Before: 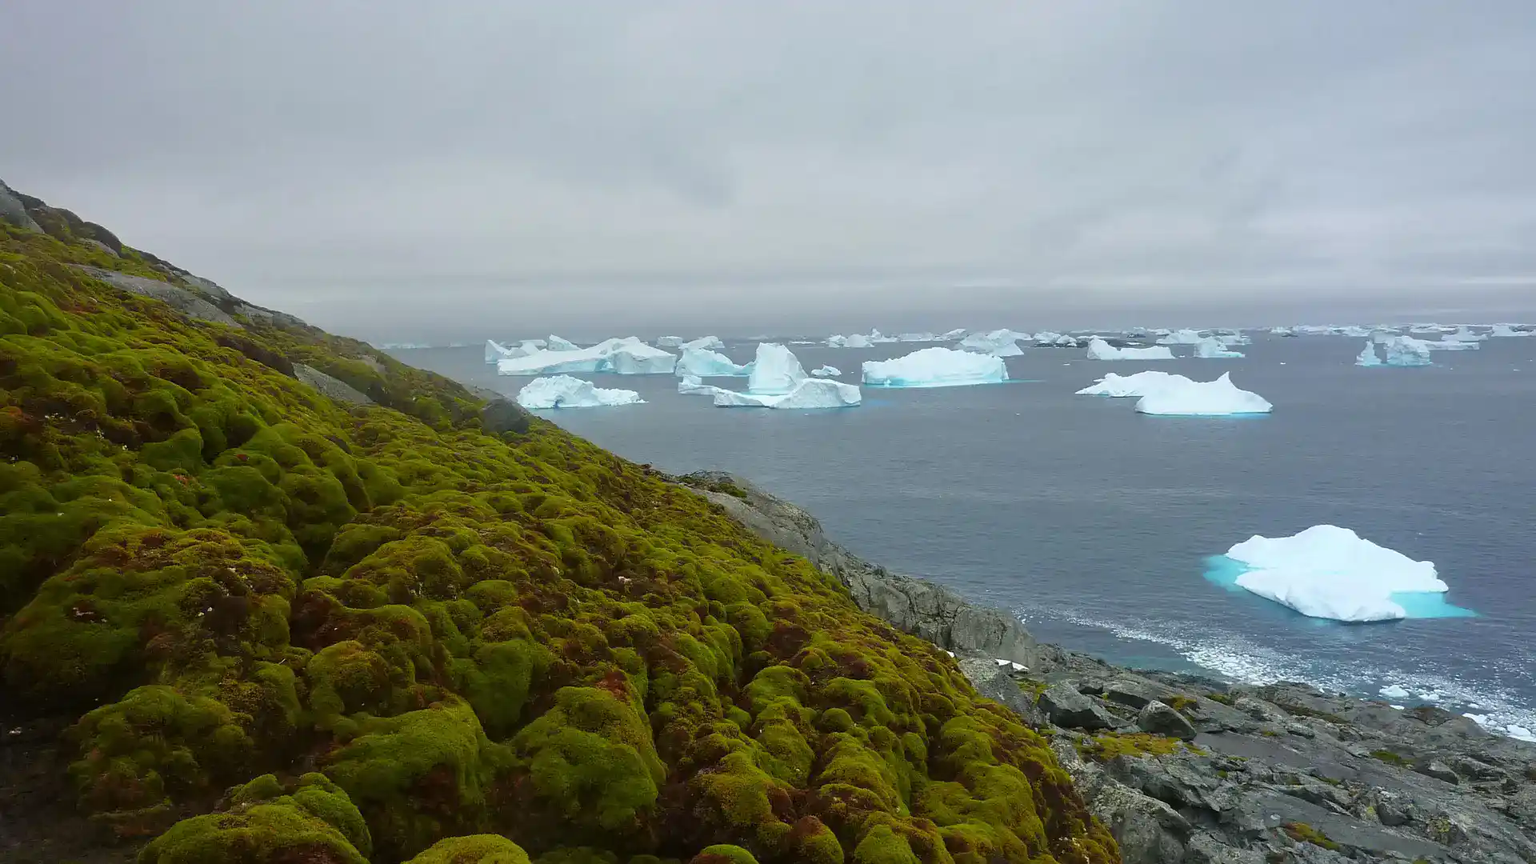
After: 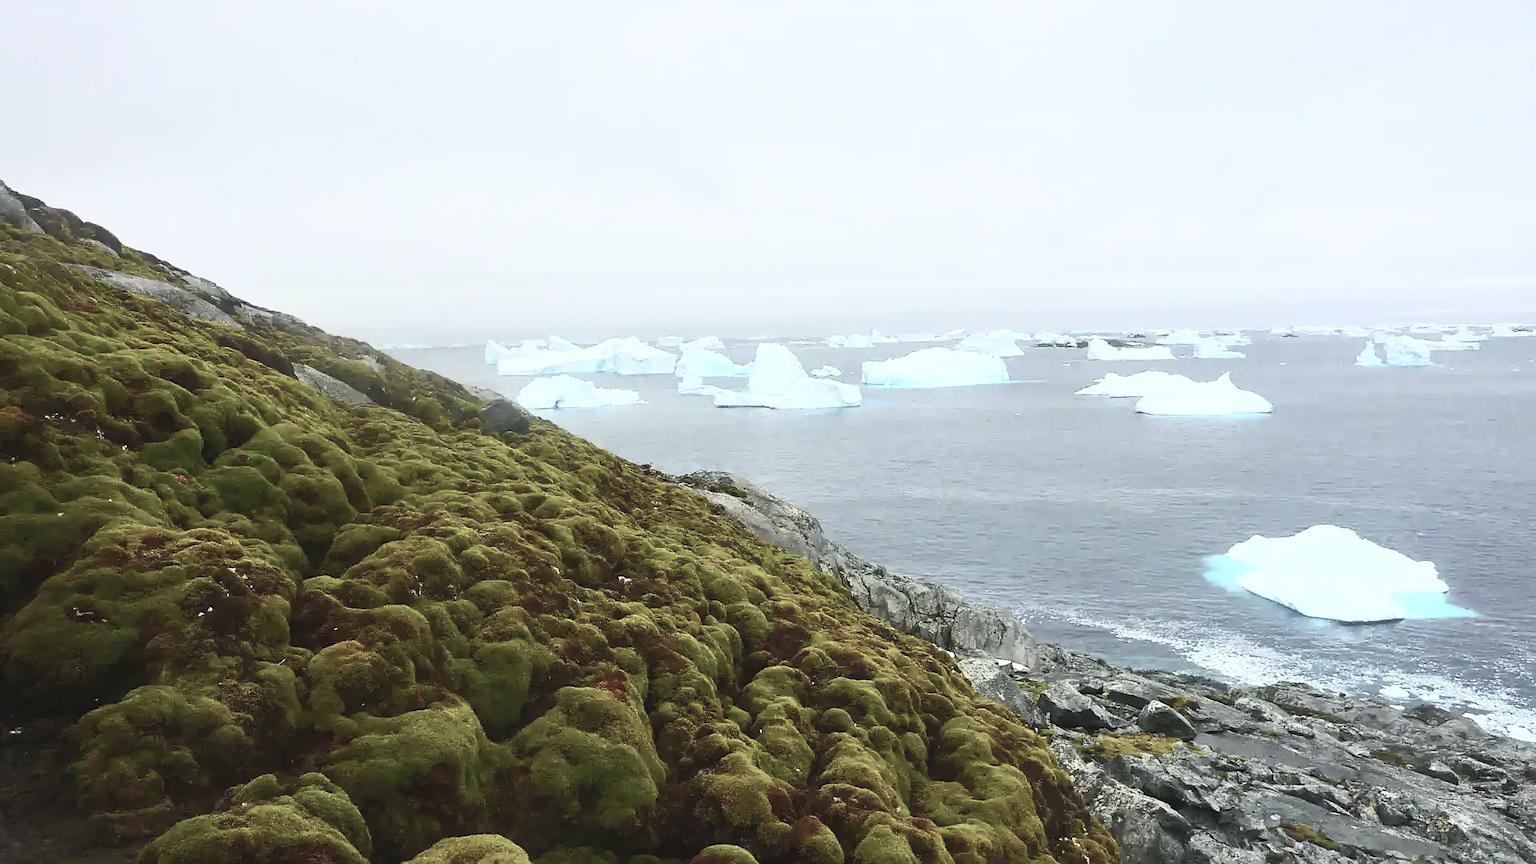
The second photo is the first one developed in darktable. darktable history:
levels: levels [0, 0.498, 1]
contrast brightness saturation: contrast 0.574, brightness 0.566, saturation -0.341
